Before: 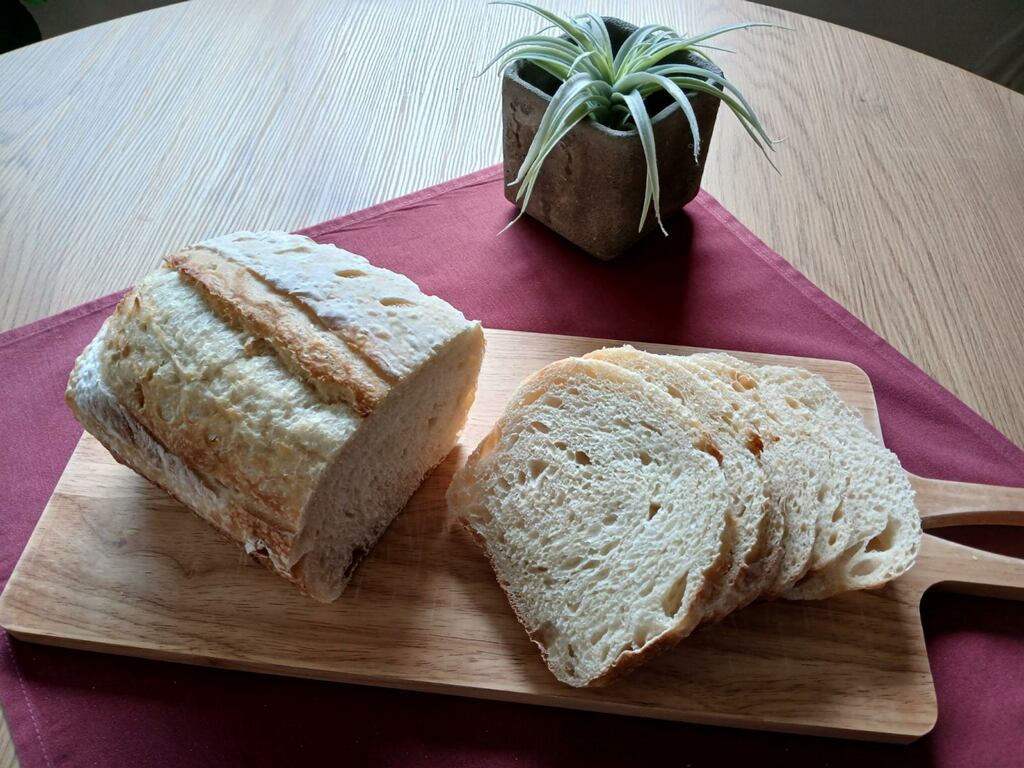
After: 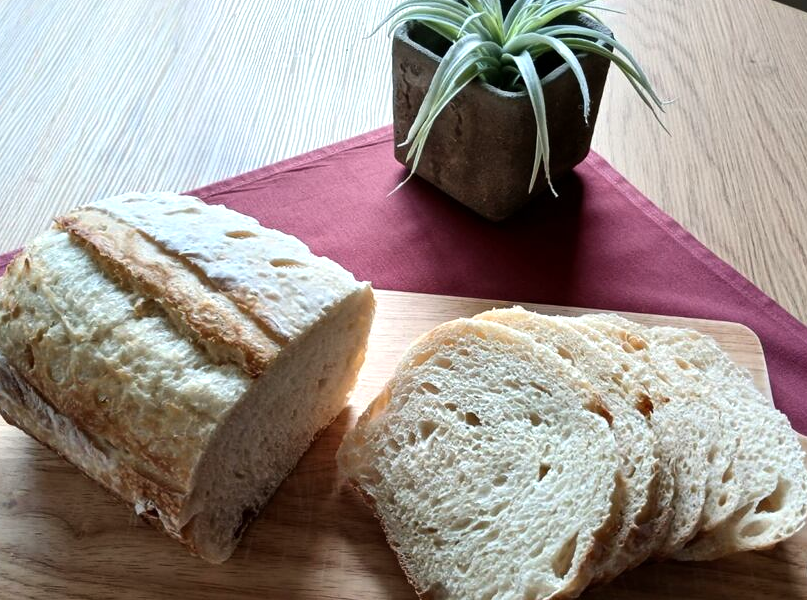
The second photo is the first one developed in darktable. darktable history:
tone equalizer: -8 EV -0.417 EV, -7 EV -0.389 EV, -6 EV -0.333 EV, -5 EV -0.222 EV, -3 EV 0.222 EV, -2 EV 0.333 EV, -1 EV 0.389 EV, +0 EV 0.417 EV, edges refinement/feathering 500, mask exposure compensation -1.57 EV, preserve details no
crop and rotate: left 10.77%, top 5.1%, right 10.41%, bottom 16.76%
